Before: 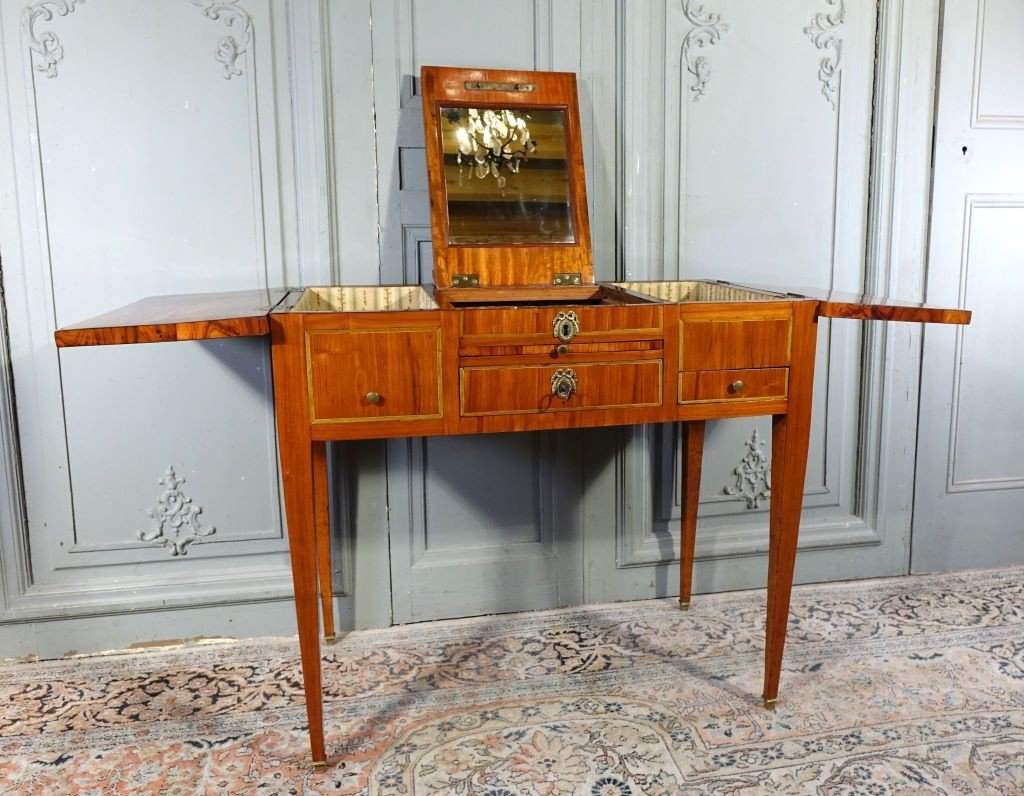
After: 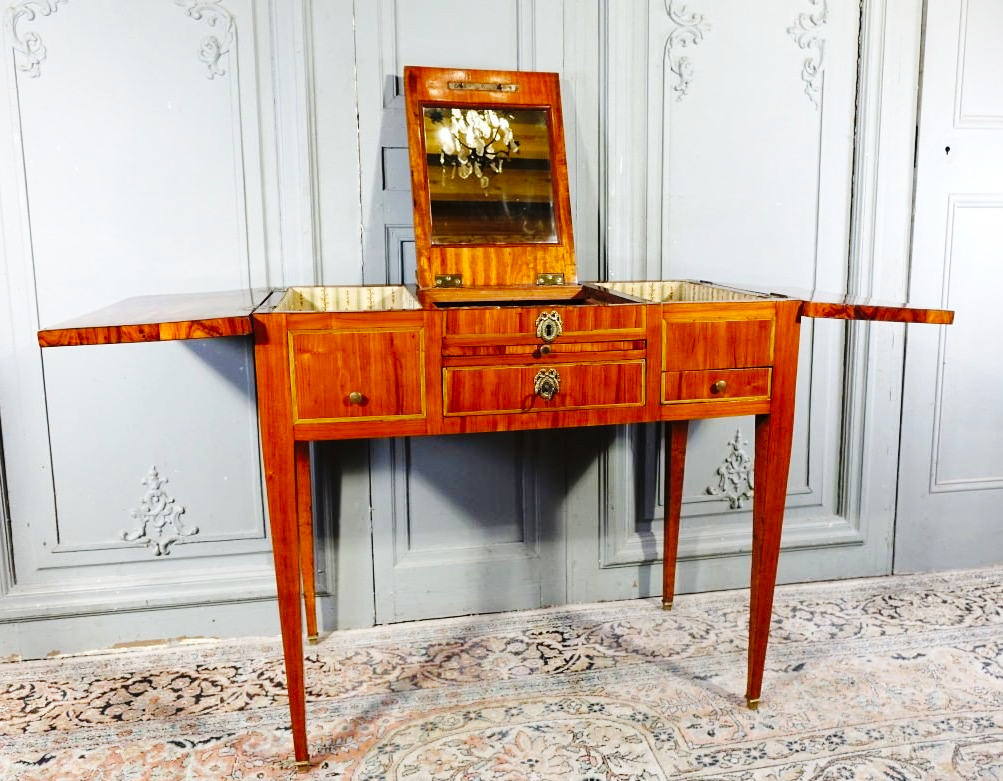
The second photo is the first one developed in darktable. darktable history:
base curve: curves: ch0 [(0, 0) (0.036, 0.025) (0.121, 0.166) (0.206, 0.329) (0.605, 0.79) (1, 1)], preserve colors none
crop: left 1.701%, right 0.277%, bottom 1.799%
